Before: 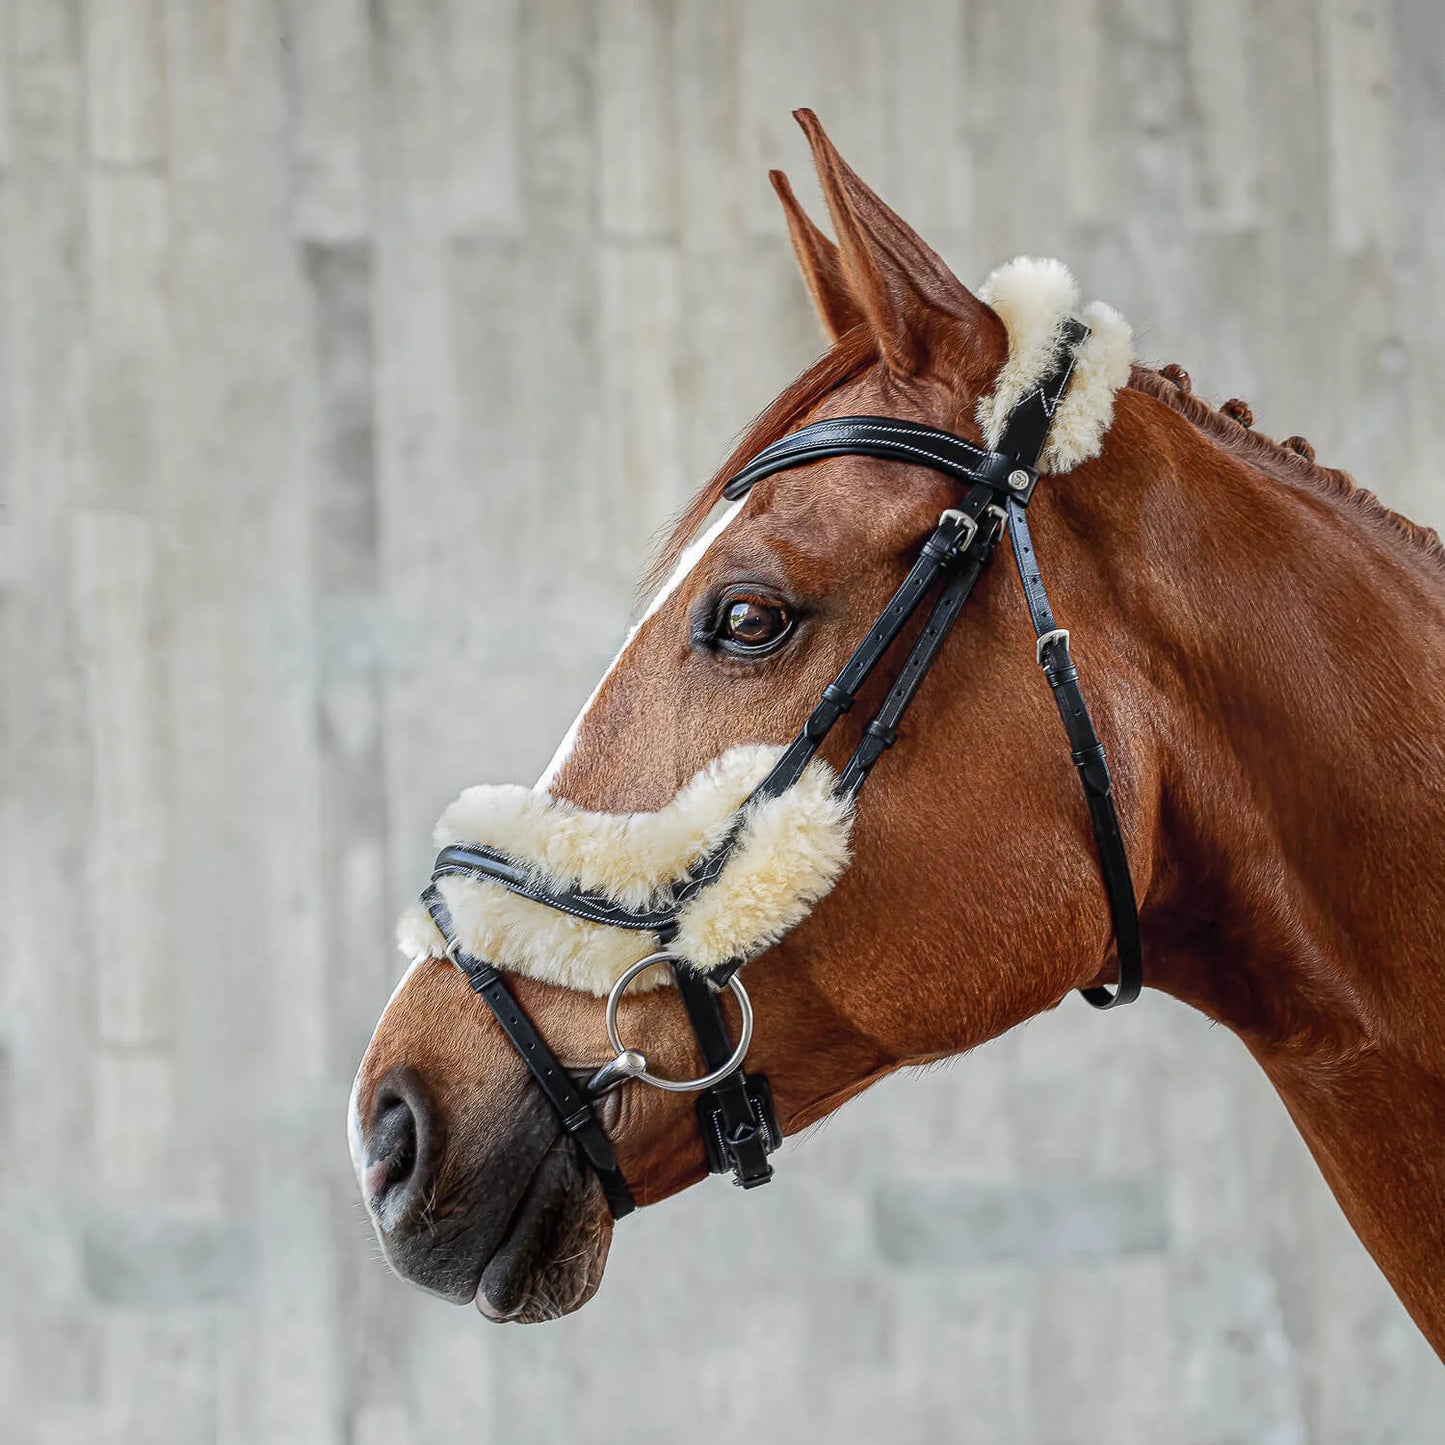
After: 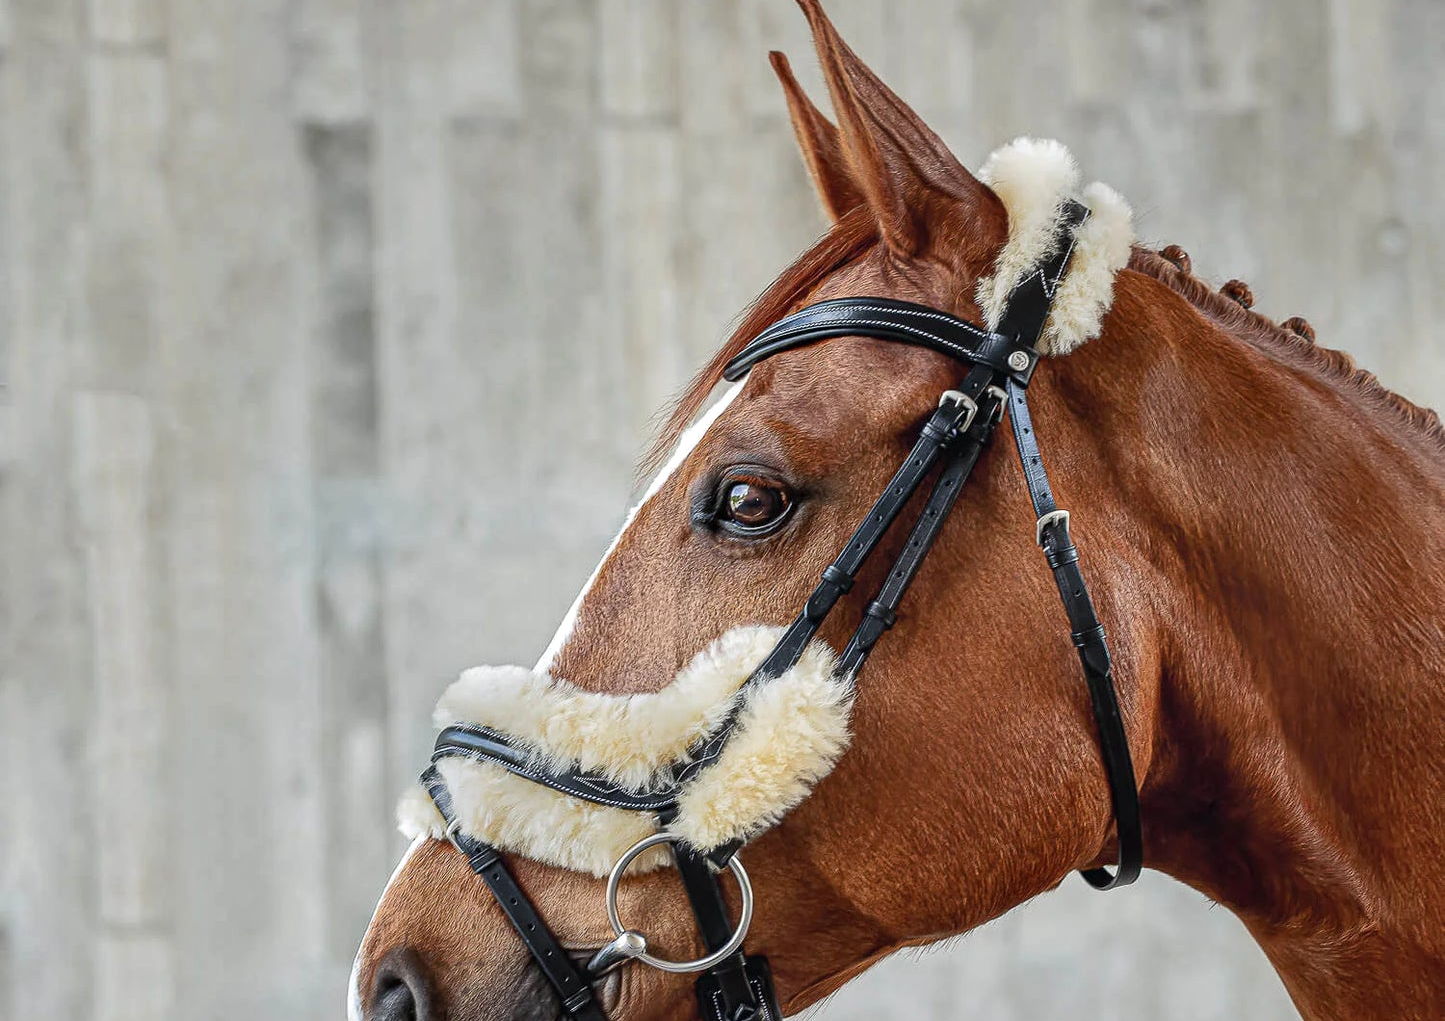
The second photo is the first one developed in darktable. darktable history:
shadows and highlights: shadows 49, highlights -41, soften with gaussian
tone equalizer: on, module defaults
exposure: exposure 0.078 EV, compensate highlight preservation false
crop and rotate: top 8.293%, bottom 20.996%
